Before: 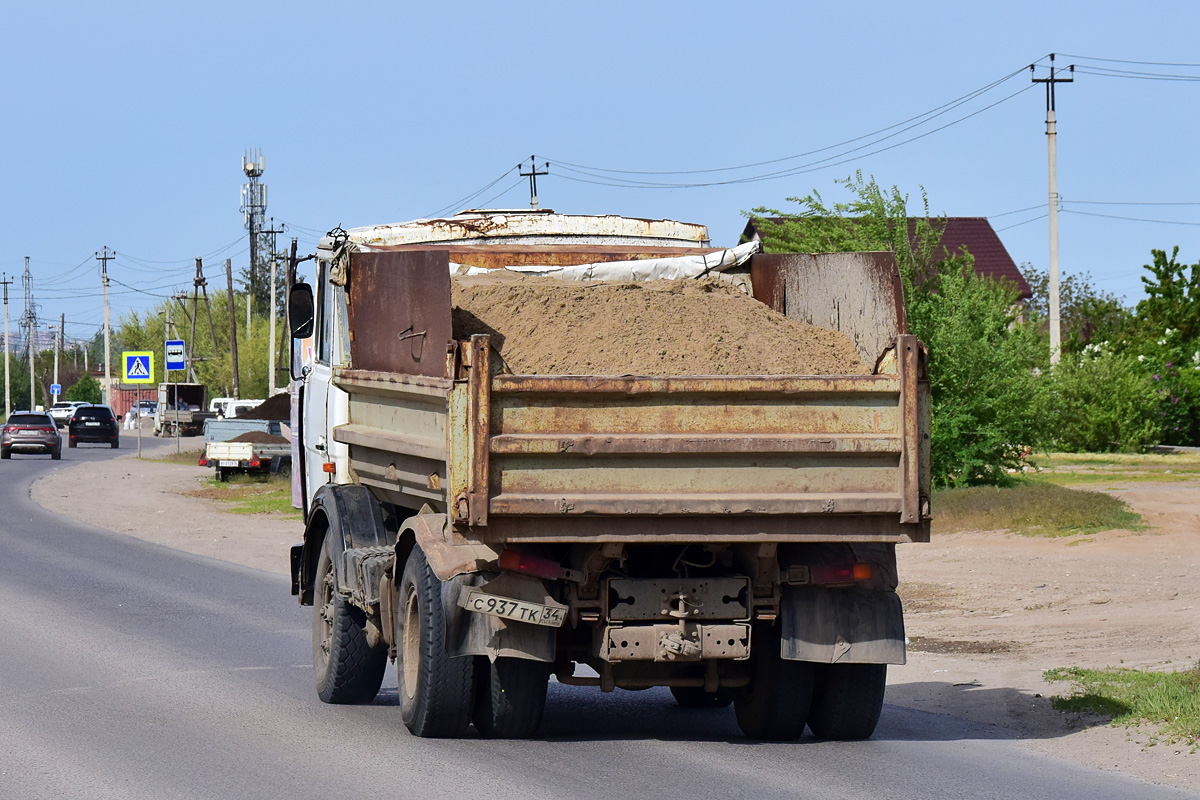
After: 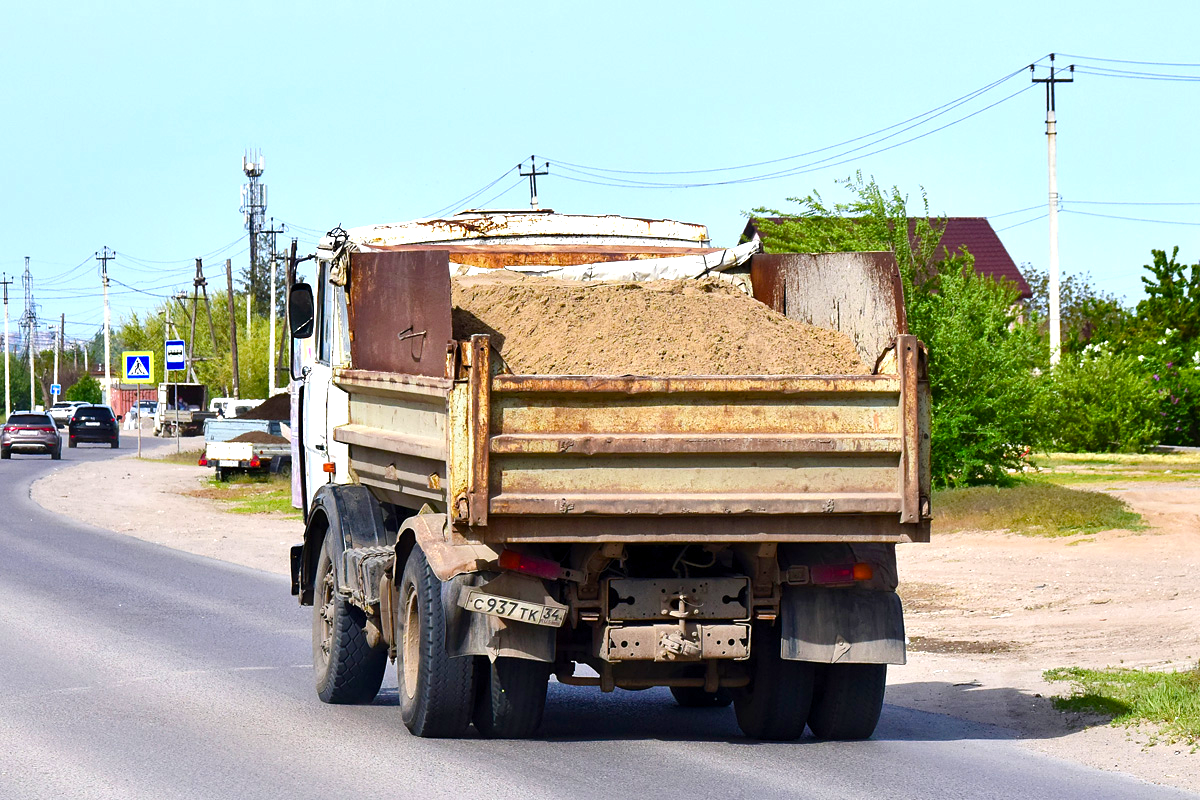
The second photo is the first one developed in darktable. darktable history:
color balance rgb: shadows lift › chroma 0.685%, shadows lift › hue 113.19°, highlights gain › luminance 14.634%, perceptual saturation grading › global saturation 20%, perceptual saturation grading › highlights -25.591%, perceptual saturation grading › shadows 50.367%, perceptual brilliance grading › global brilliance 18.011%
